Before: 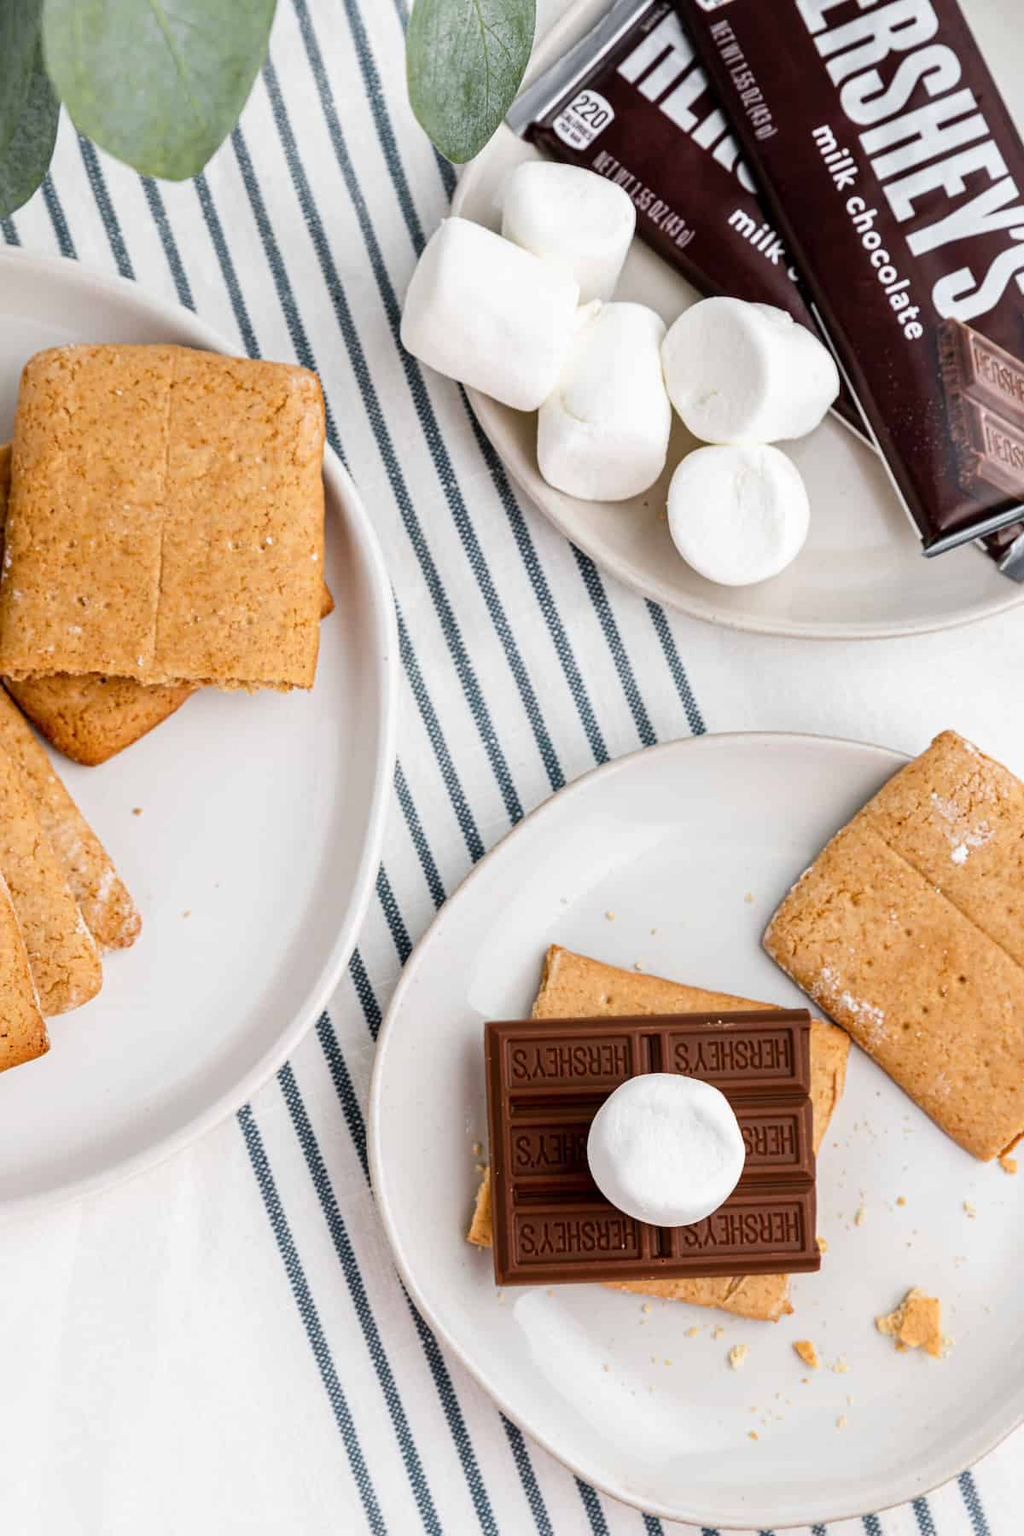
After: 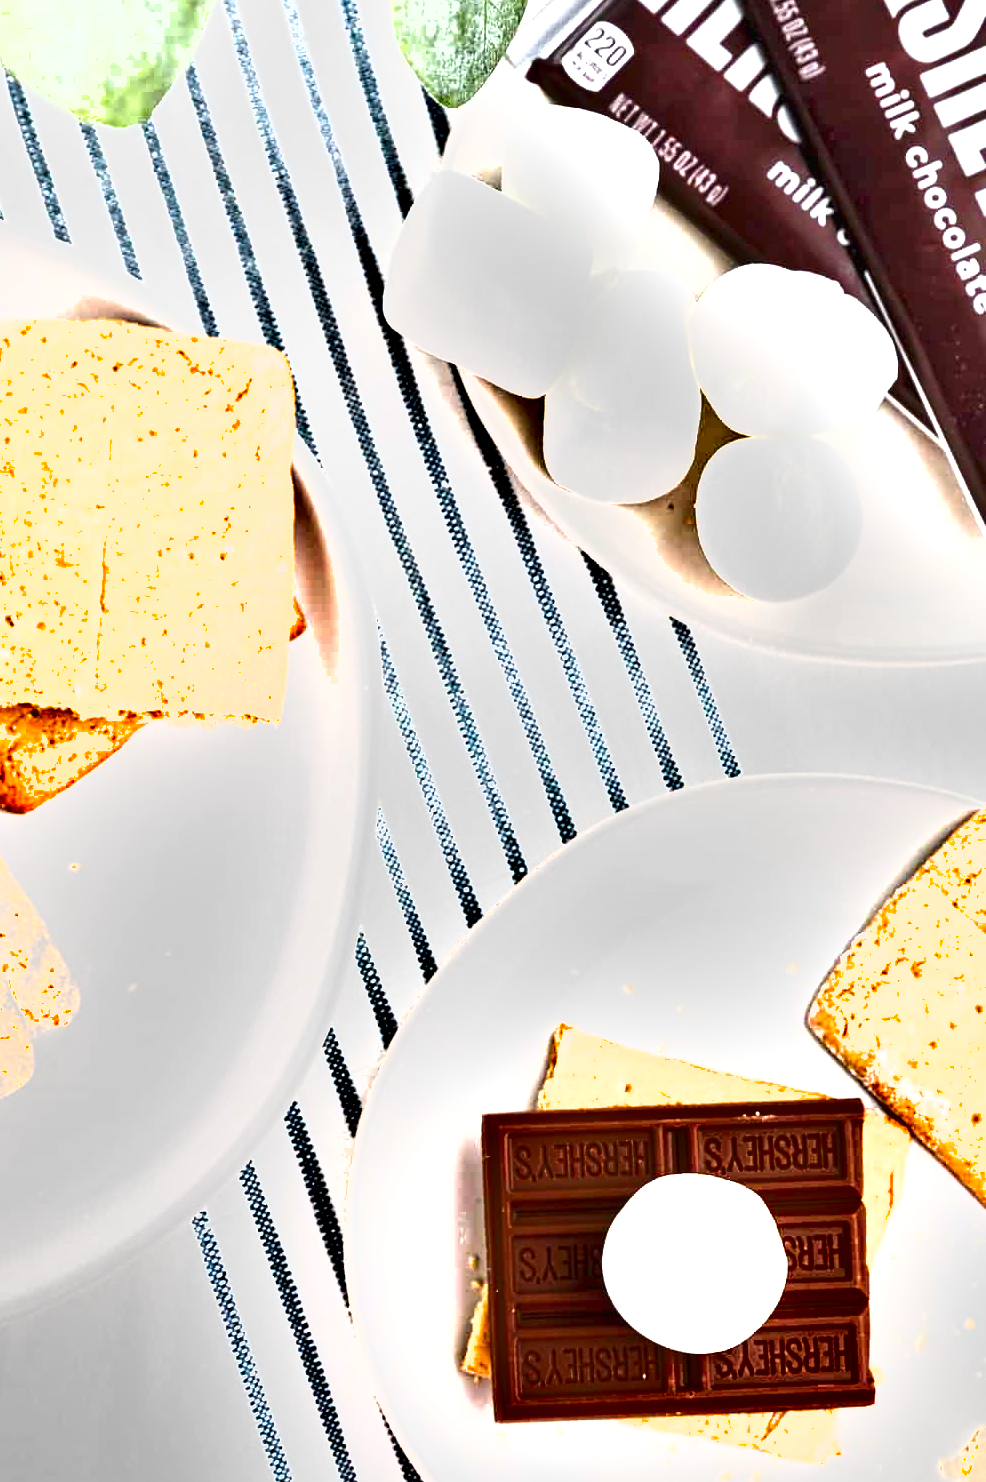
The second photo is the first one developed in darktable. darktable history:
tone equalizer: -8 EV 0.053 EV, mask exposure compensation -0.503 EV
crop and rotate: left 7.227%, top 4.682%, right 10.586%, bottom 12.982%
shadows and highlights: shadows 32.51, highlights -45.73, compress 49.85%, soften with gaussian
exposure: black level correction 0, exposure 1.708 EV, compensate highlight preservation false
